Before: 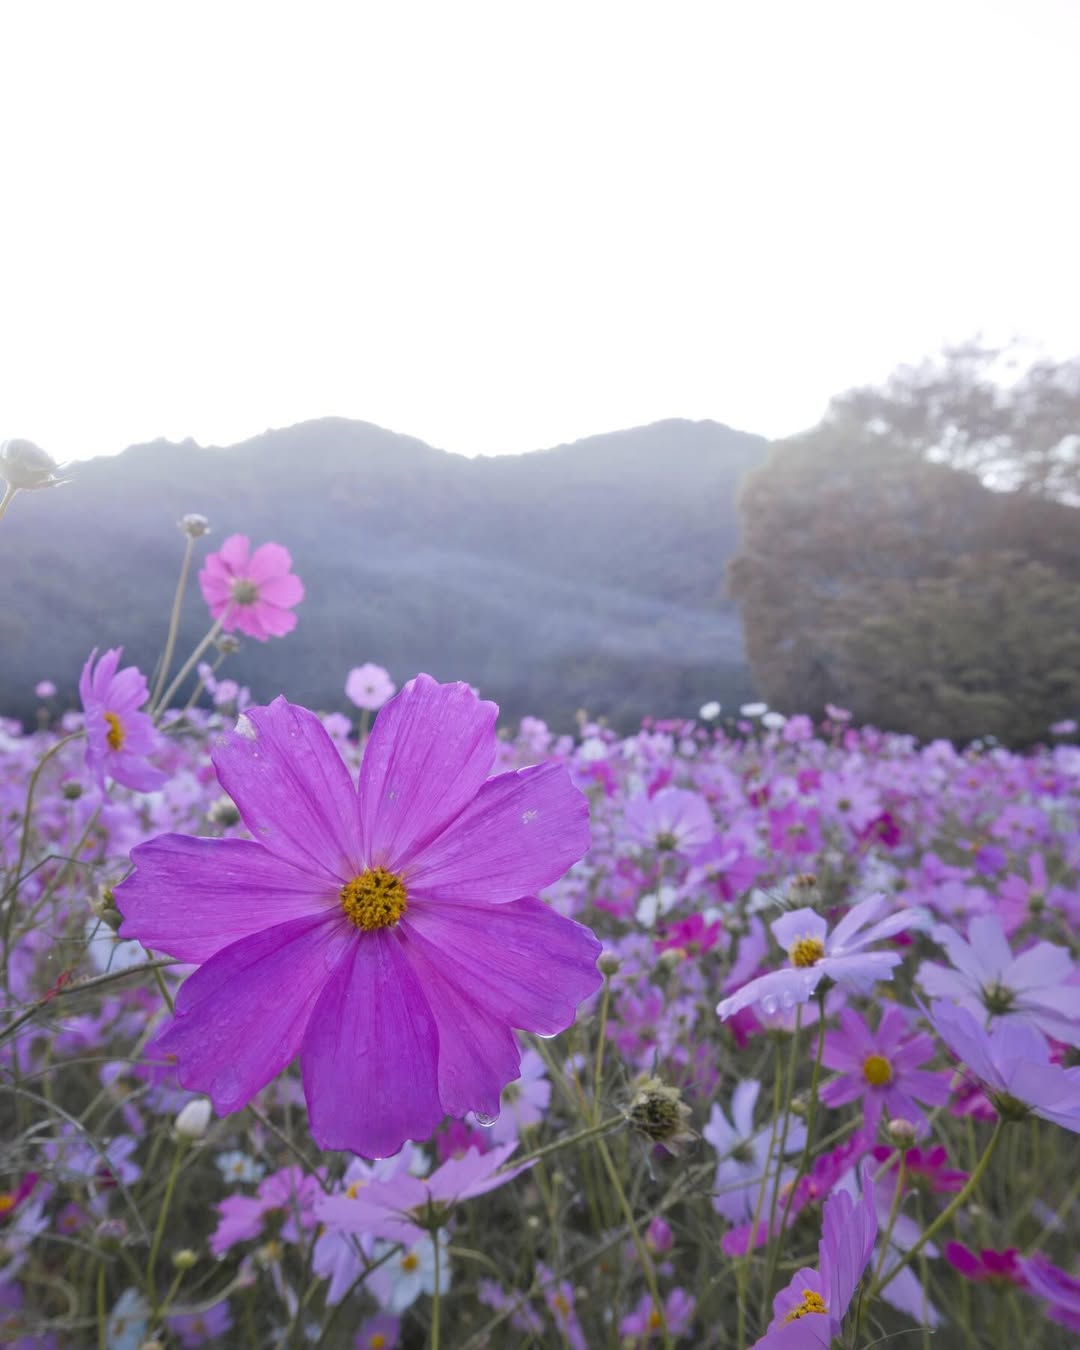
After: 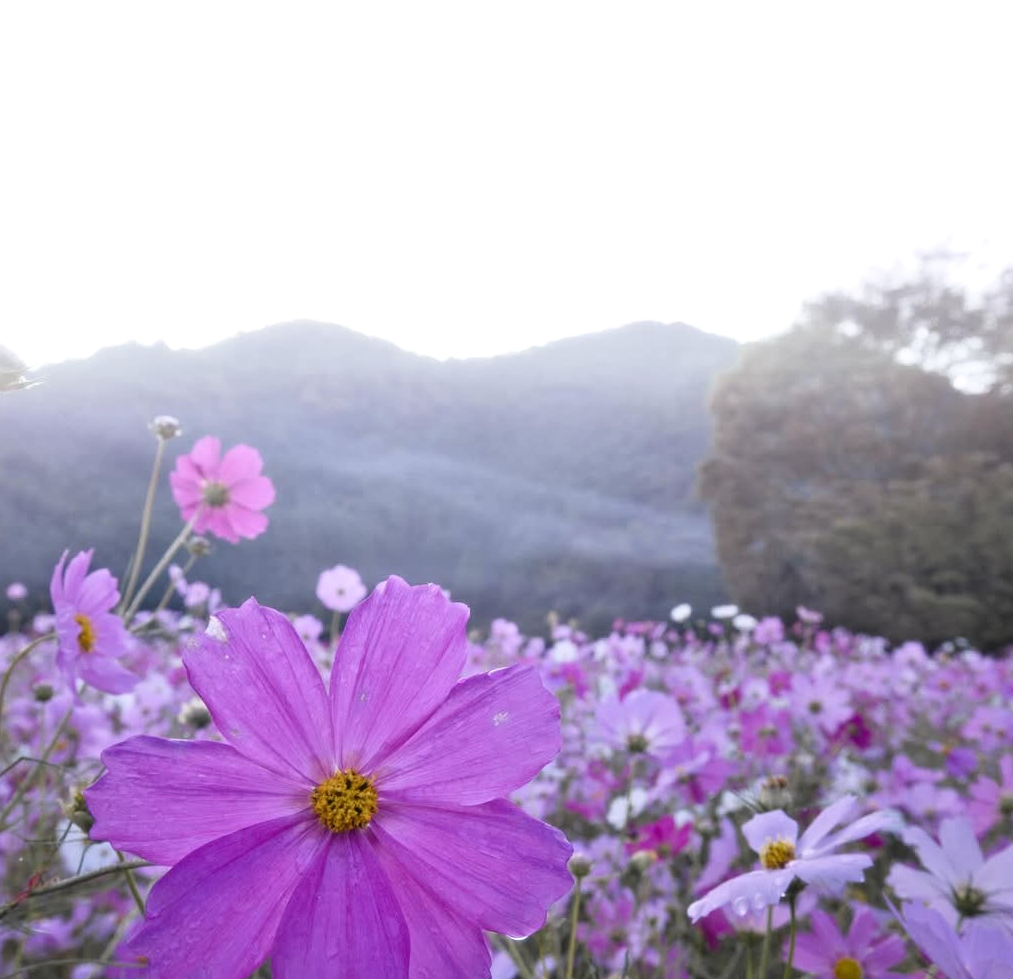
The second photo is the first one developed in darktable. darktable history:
crop: left 2.737%, top 7.287%, right 3.421%, bottom 20.179%
filmic rgb: white relative exposure 2.34 EV, hardness 6.59
